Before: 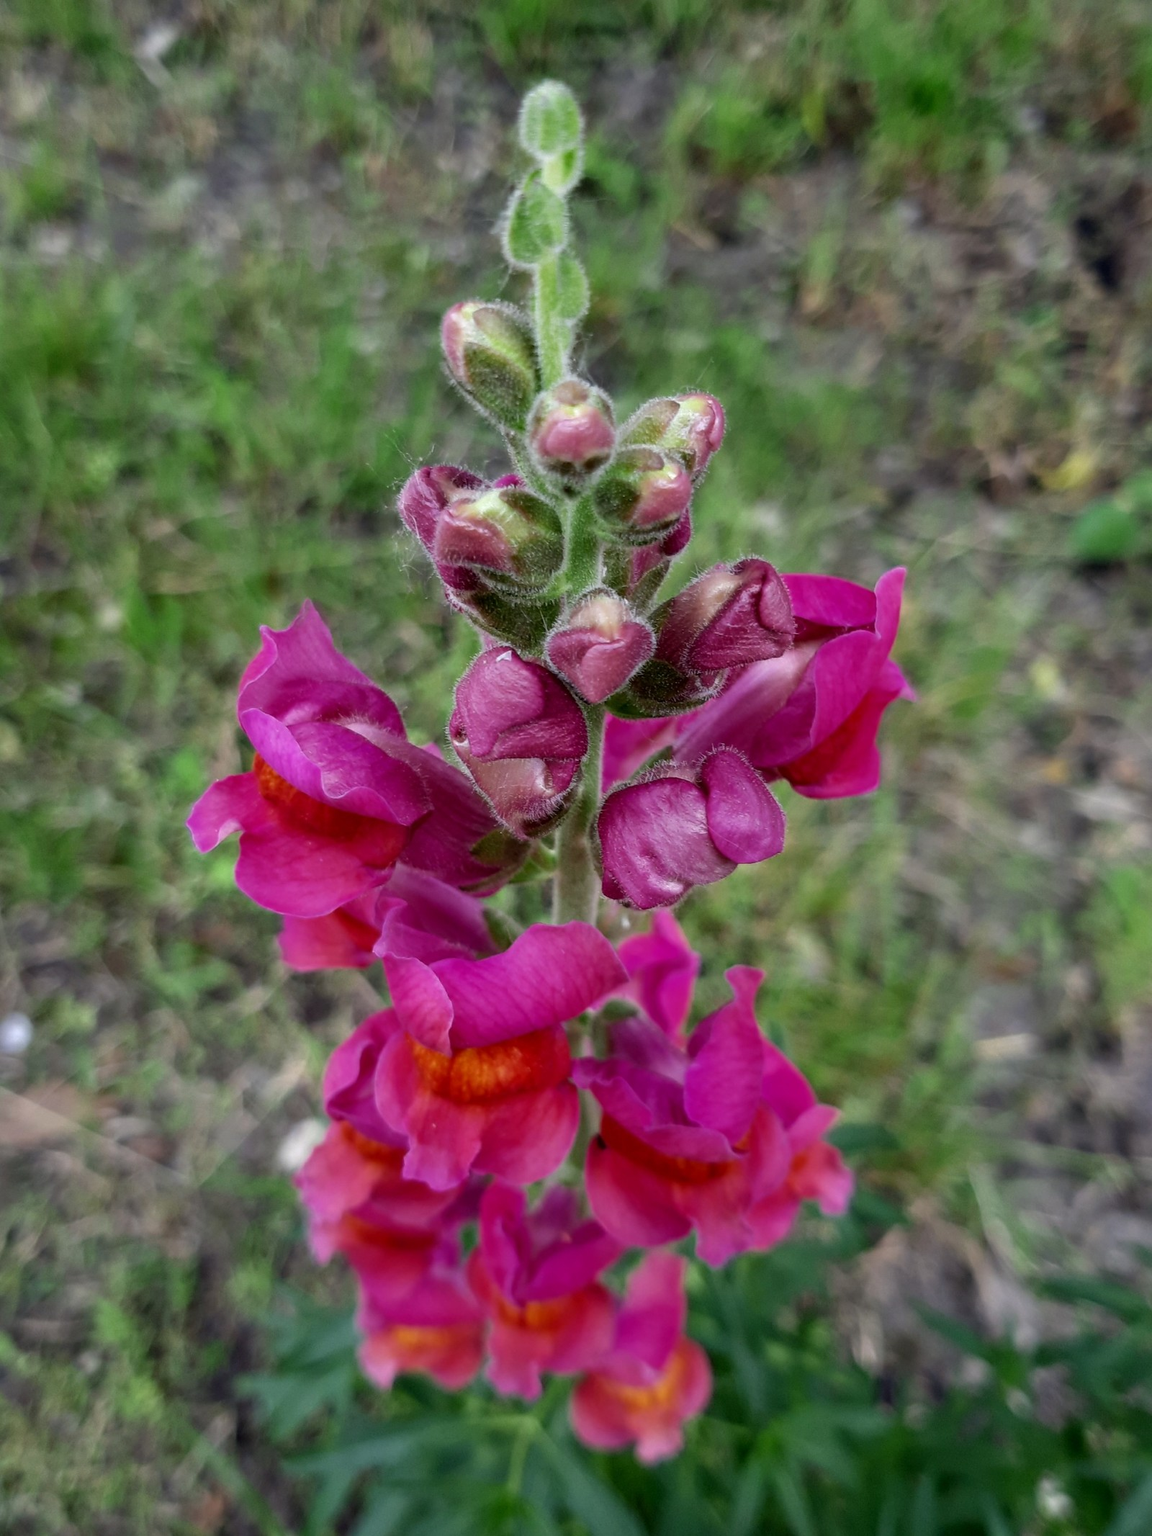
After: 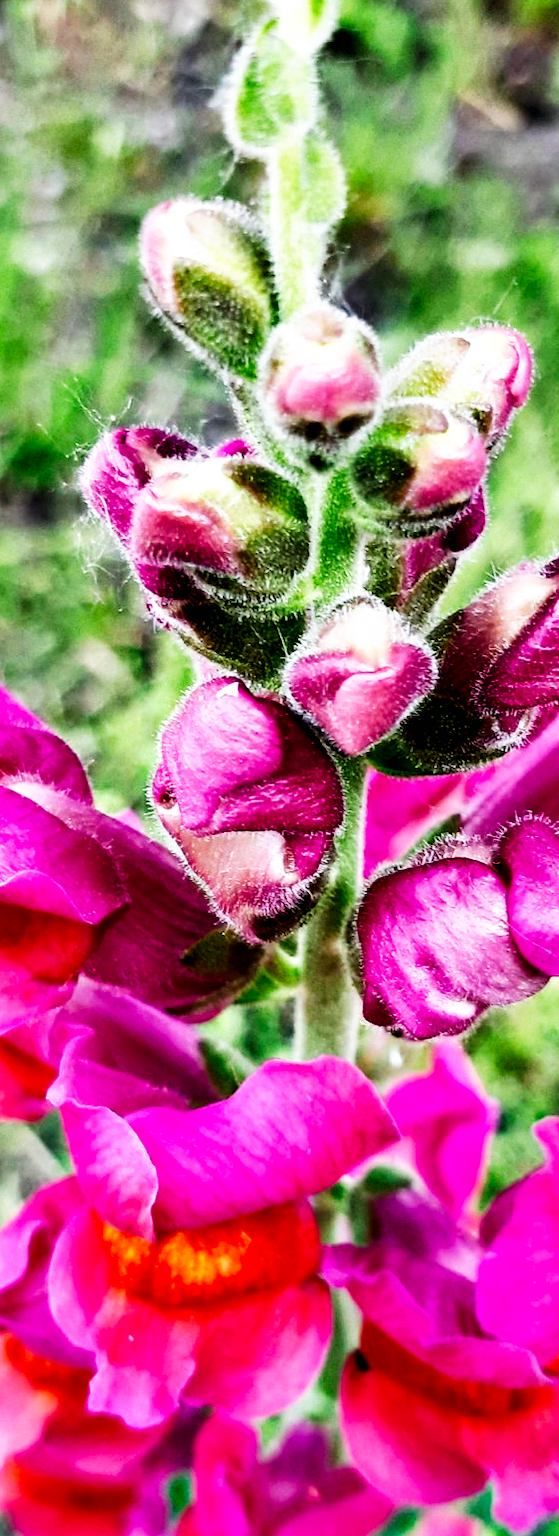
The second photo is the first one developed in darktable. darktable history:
crop and rotate: left 29.476%, top 10.214%, right 35.32%, bottom 17.333%
contrast equalizer: octaves 7, y [[0.6 ×6], [0.55 ×6], [0 ×6], [0 ×6], [0 ×6]]
base curve: curves: ch0 [(0, 0) (0.007, 0.004) (0.027, 0.03) (0.046, 0.07) (0.207, 0.54) (0.442, 0.872) (0.673, 0.972) (1, 1)], preserve colors none
